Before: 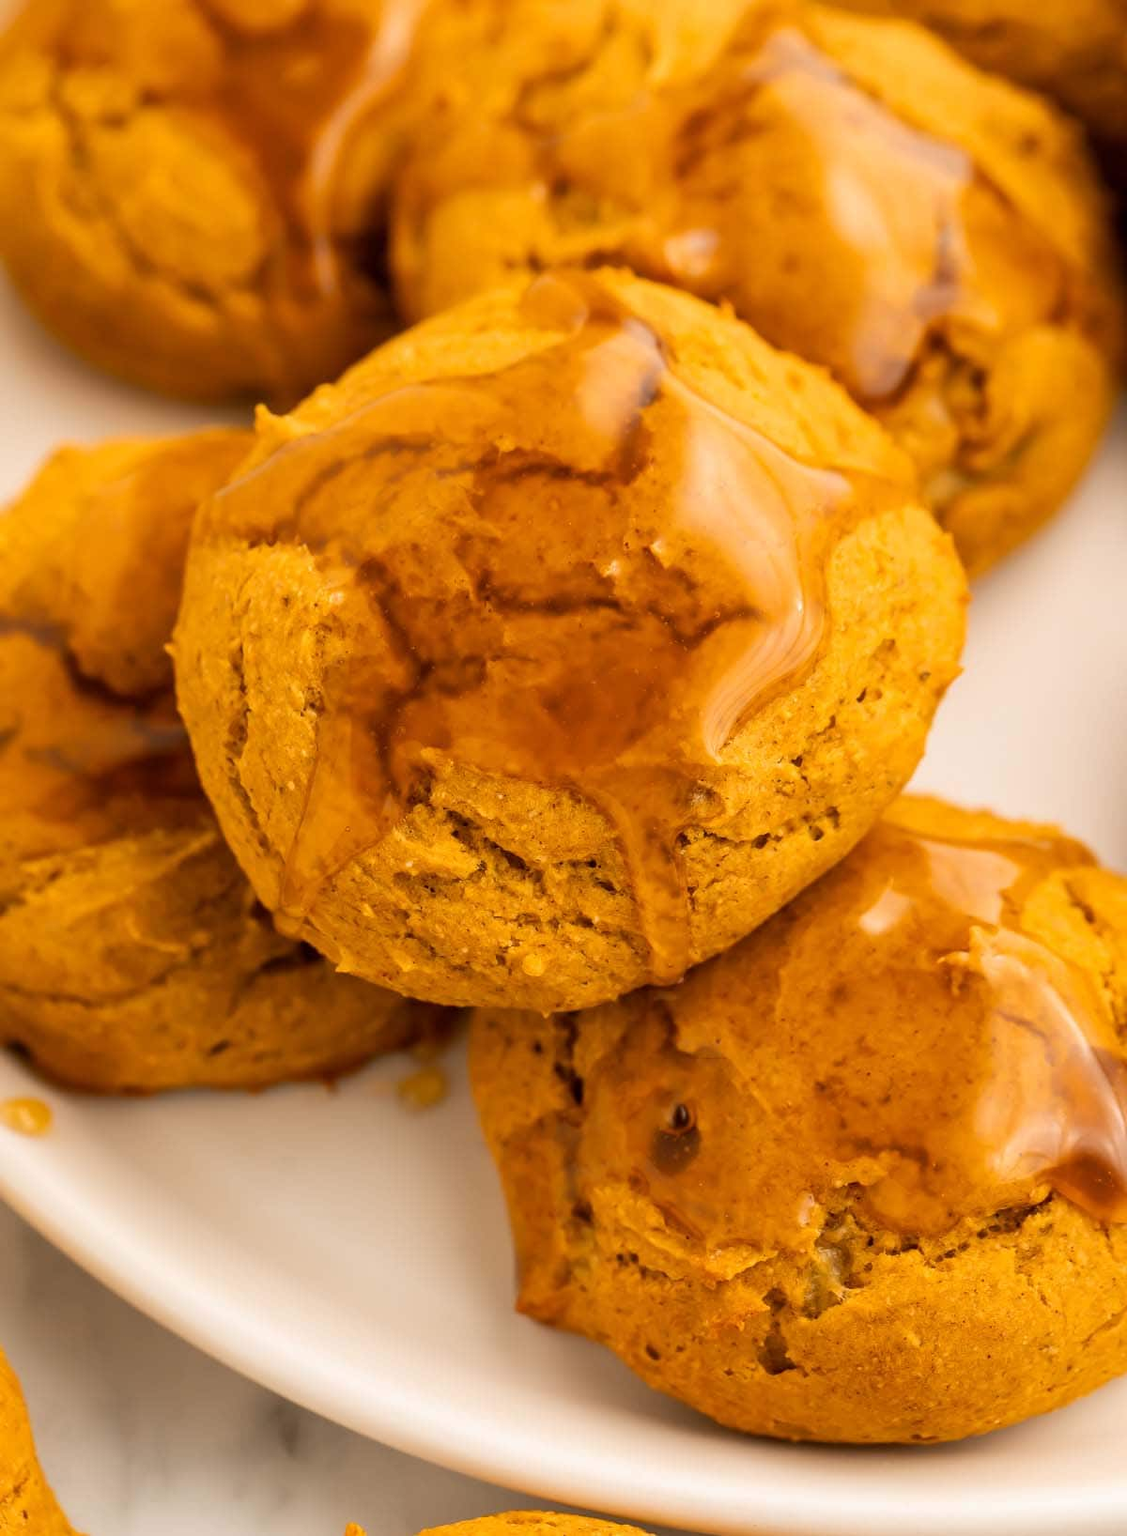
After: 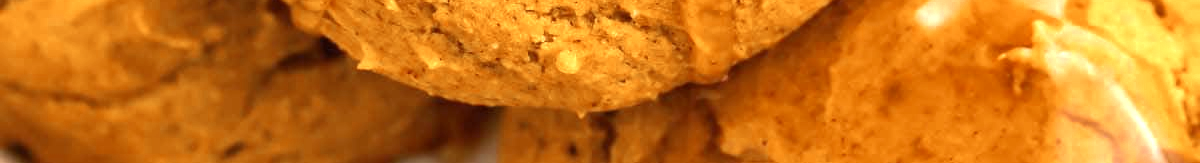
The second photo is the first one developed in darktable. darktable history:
color zones: curves: ch0 [(0, 0.5) (0.125, 0.4) (0.25, 0.5) (0.375, 0.4) (0.5, 0.4) (0.625, 0.35) (0.75, 0.35) (0.875, 0.5)]; ch1 [(0, 0.35) (0.125, 0.45) (0.25, 0.35) (0.375, 0.35) (0.5, 0.35) (0.625, 0.35) (0.75, 0.45) (0.875, 0.35)]; ch2 [(0, 0.6) (0.125, 0.5) (0.25, 0.5) (0.375, 0.6) (0.5, 0.6) (0.625, 0.5) (0.75, 0.5) (0.875, 0.5)]
exposure: black level correction 0, exposure 1 EV, compensate exposure bias true, compensate highlight preservation false
crop and rotate: top 59.084%, bottom 30.916%
